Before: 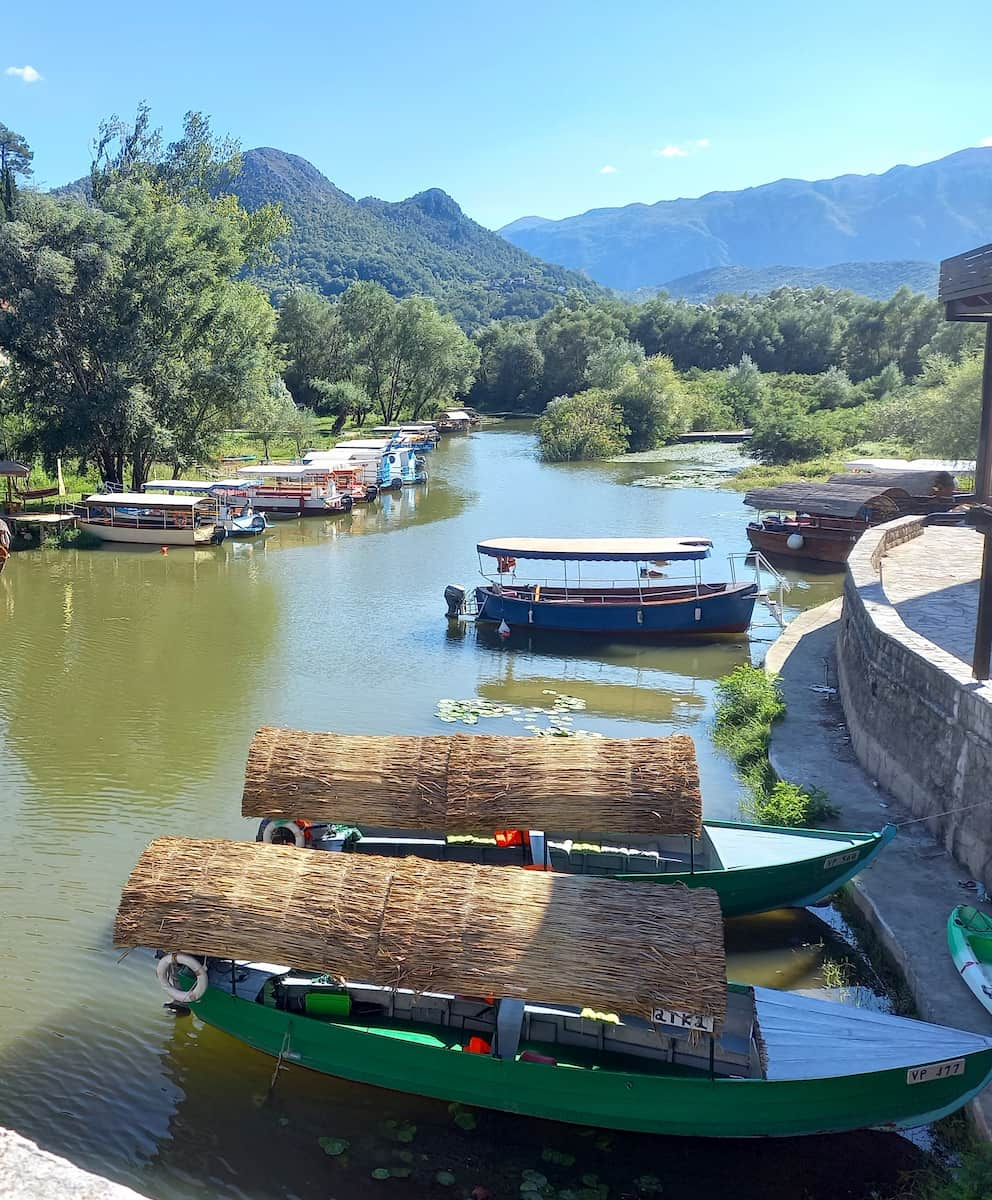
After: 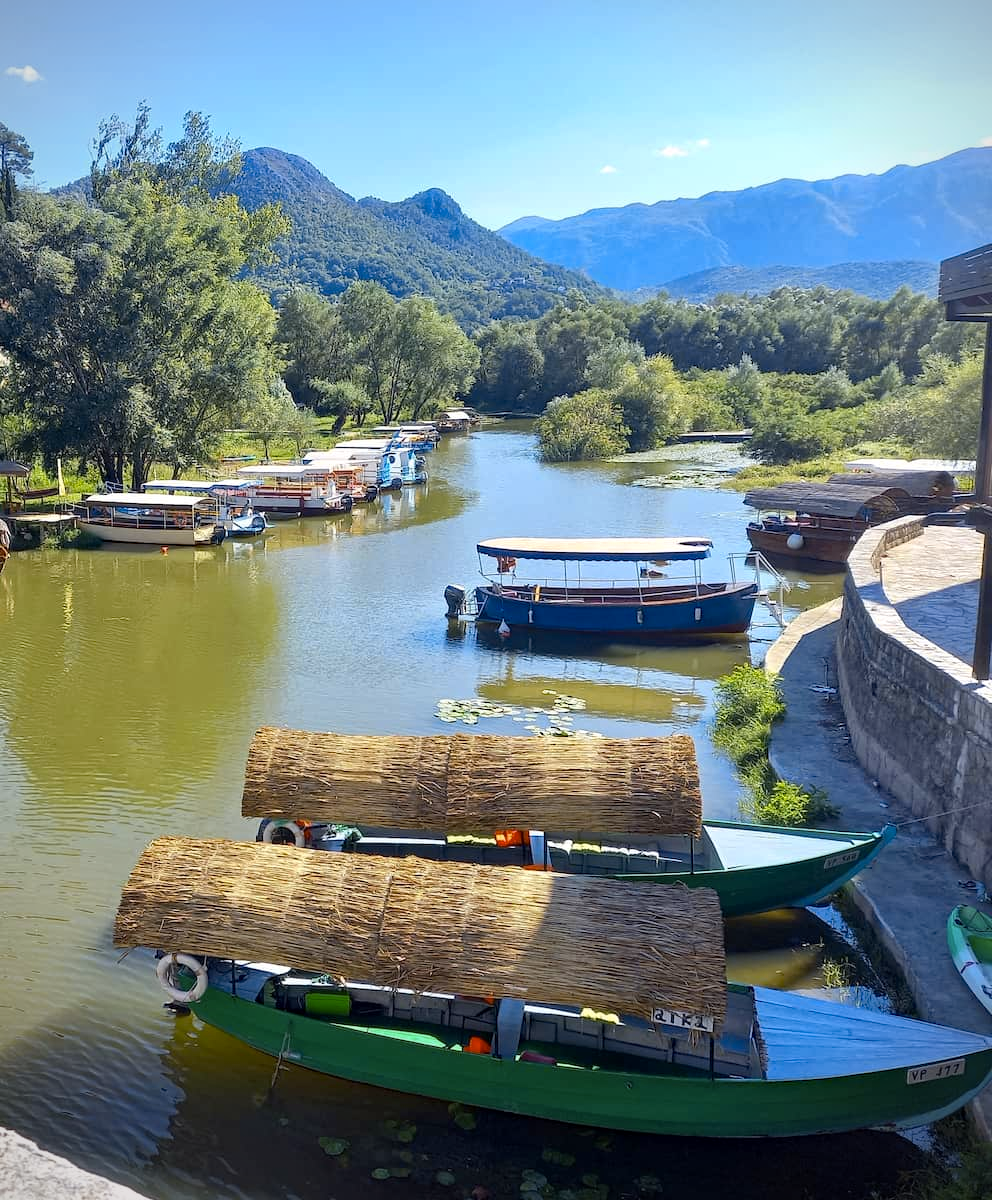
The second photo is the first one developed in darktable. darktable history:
vignetting: fall-off start 91.19%
haze removal: compatibility mode true, adaptive false
color contrast: green-magenta contrast 0.85, blue-yellow contrast 1.25, unbound 0
